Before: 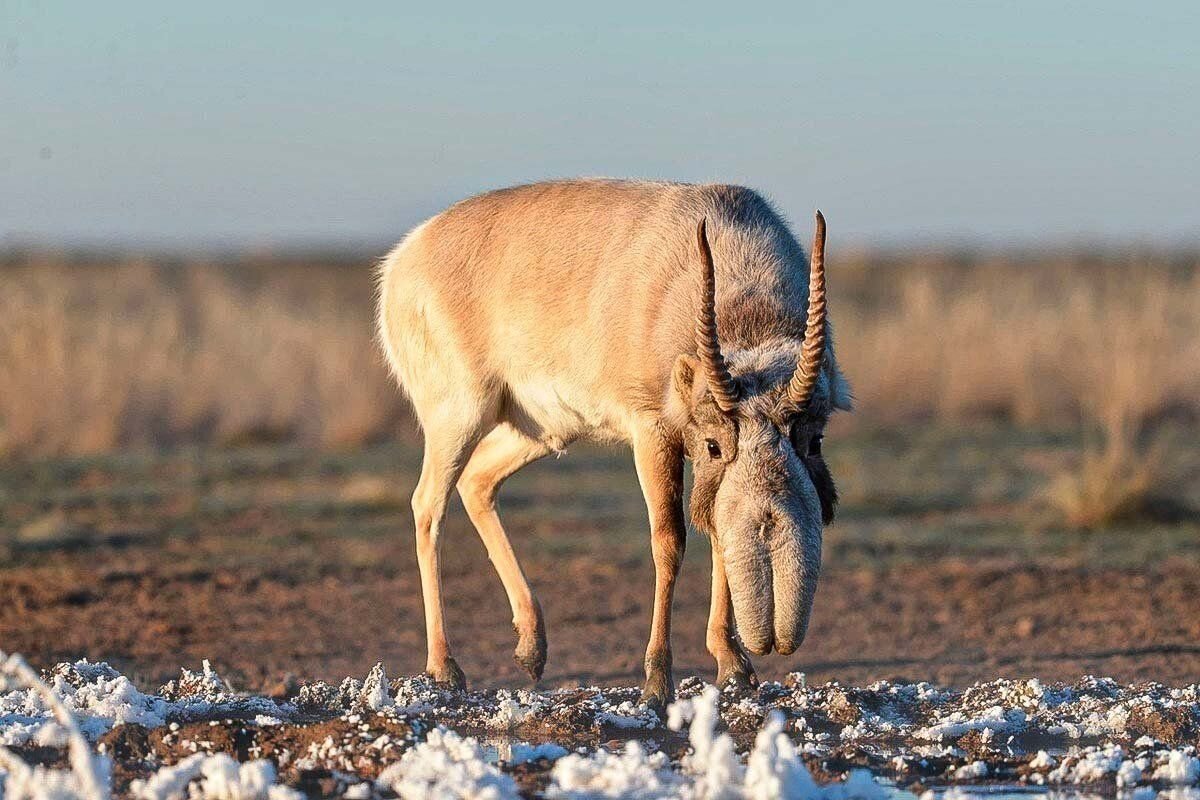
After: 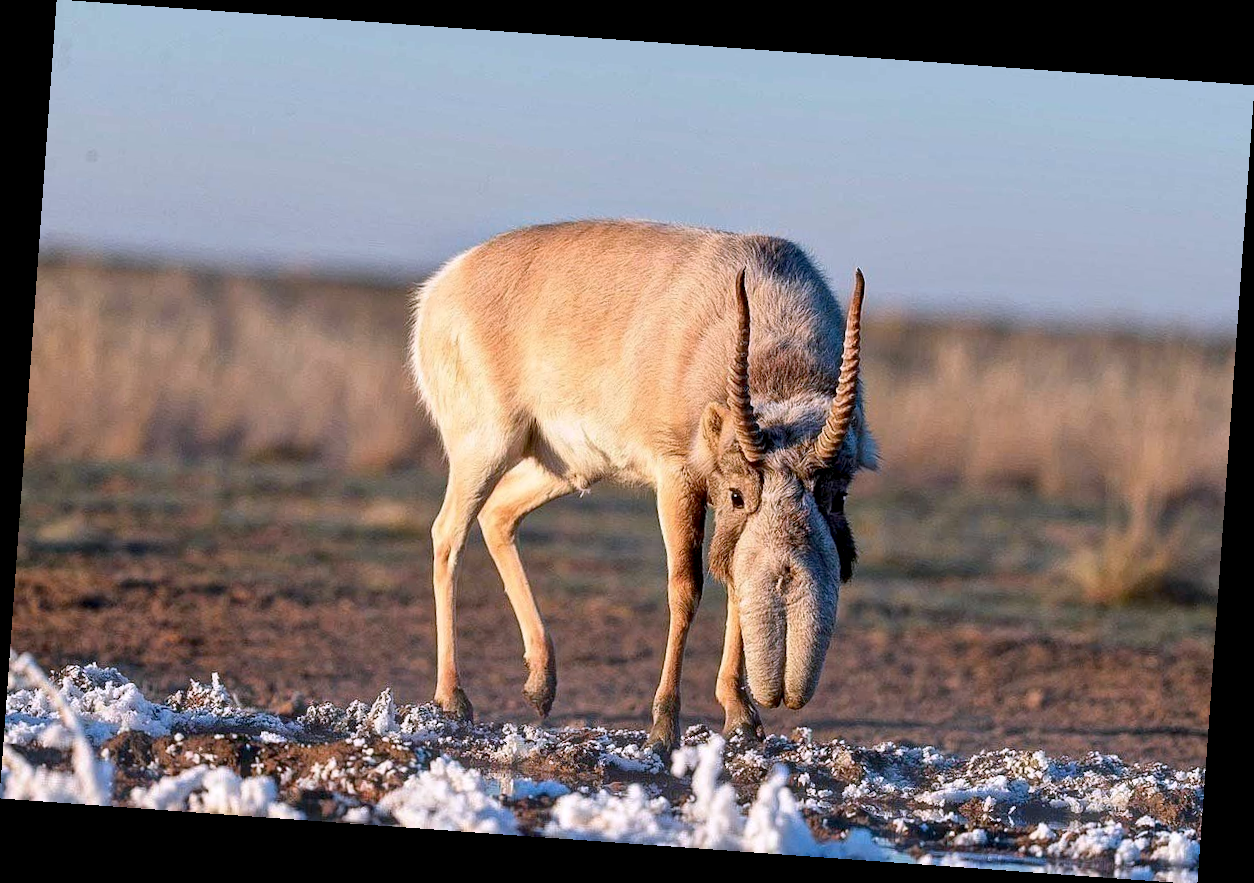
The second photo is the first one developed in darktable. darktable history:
rotate and perspective: rotation 4.1°, automatic cropping off
white balance: red 1.004, blue 1.096
exposure: black level correction 0.007, compensate highlight preservation false
